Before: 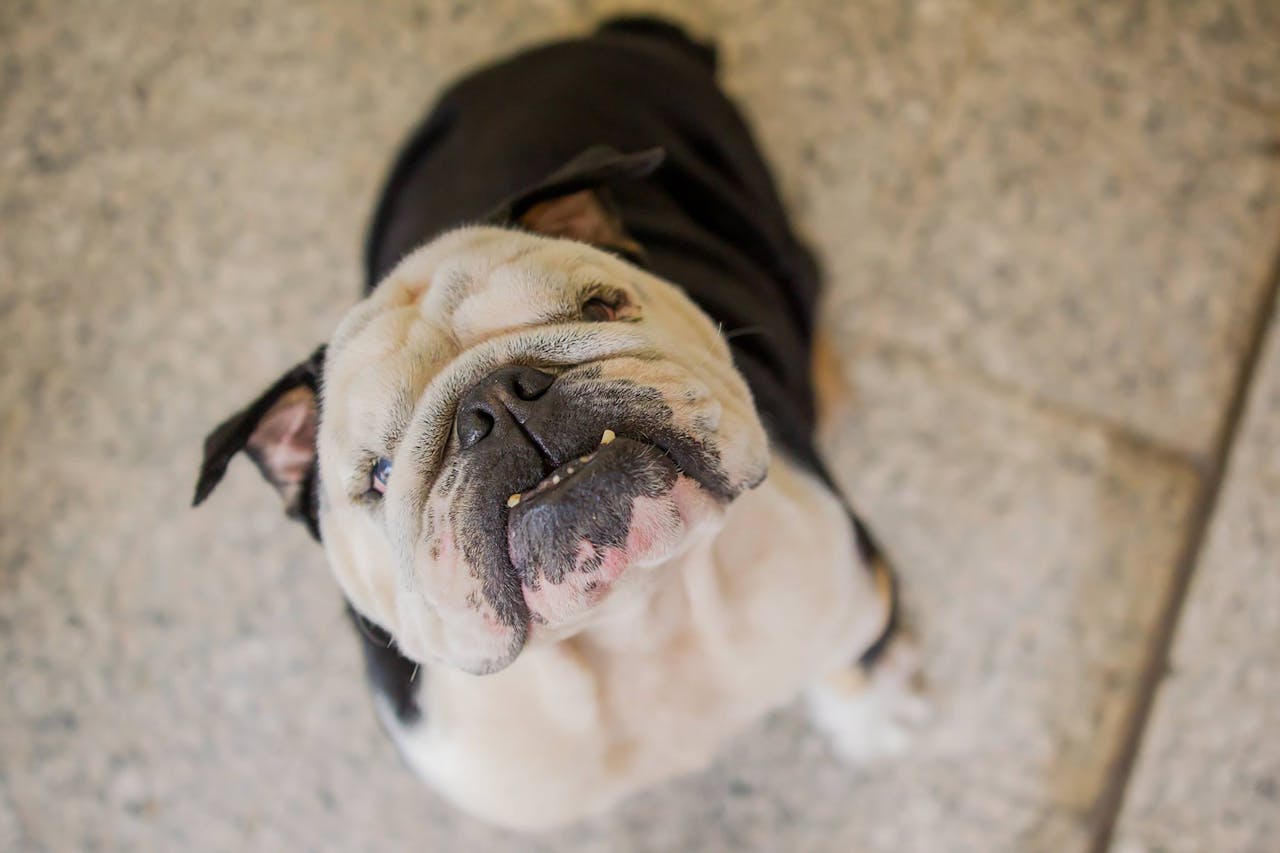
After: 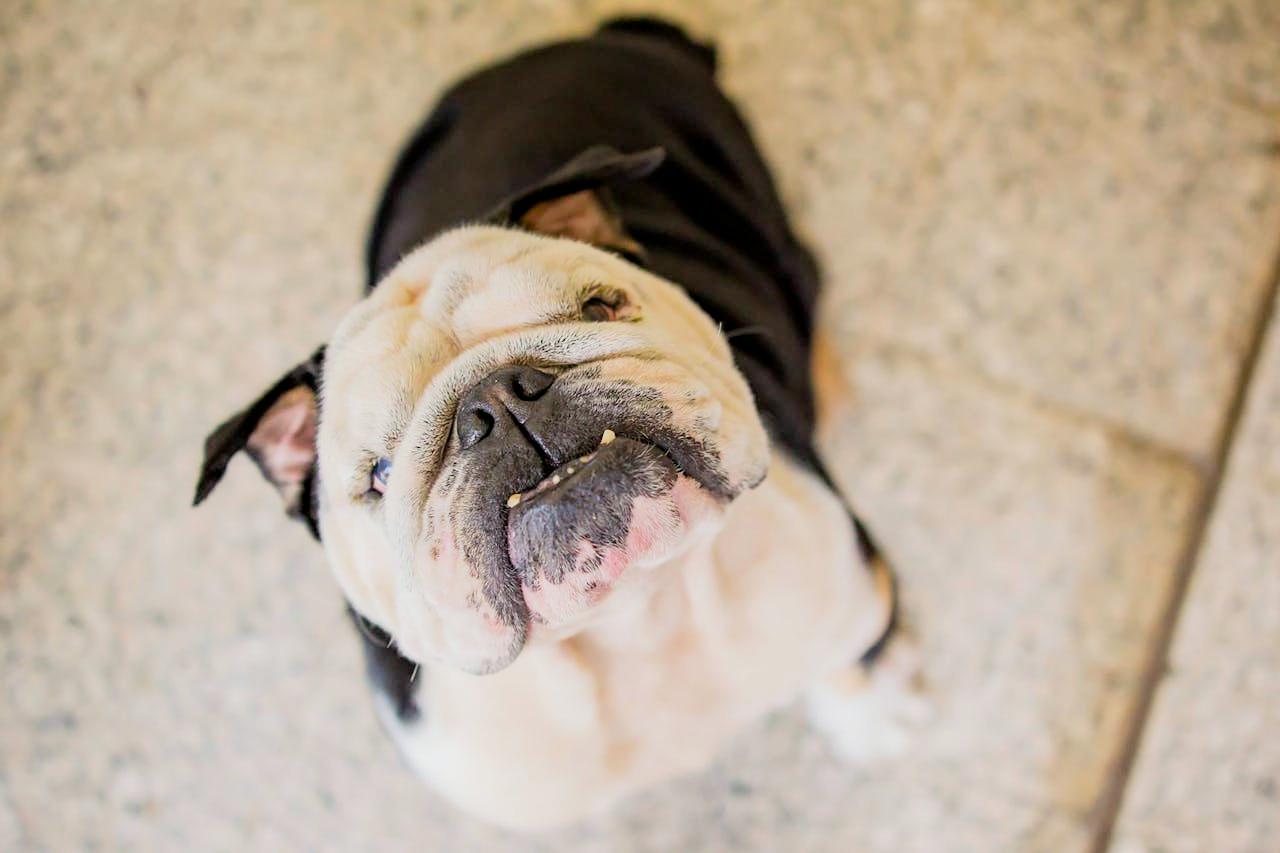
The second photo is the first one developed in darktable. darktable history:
haze removal: compatibility mode true, adaptive false
filmic rgb: black relative exposure -7.65 EV, white relative exposure 4.56 EV, hardness 3.61, contrast in shadows safe
exposure: black level correction 0.001, exposure 1.044 EV, compensate highlight preservation false
